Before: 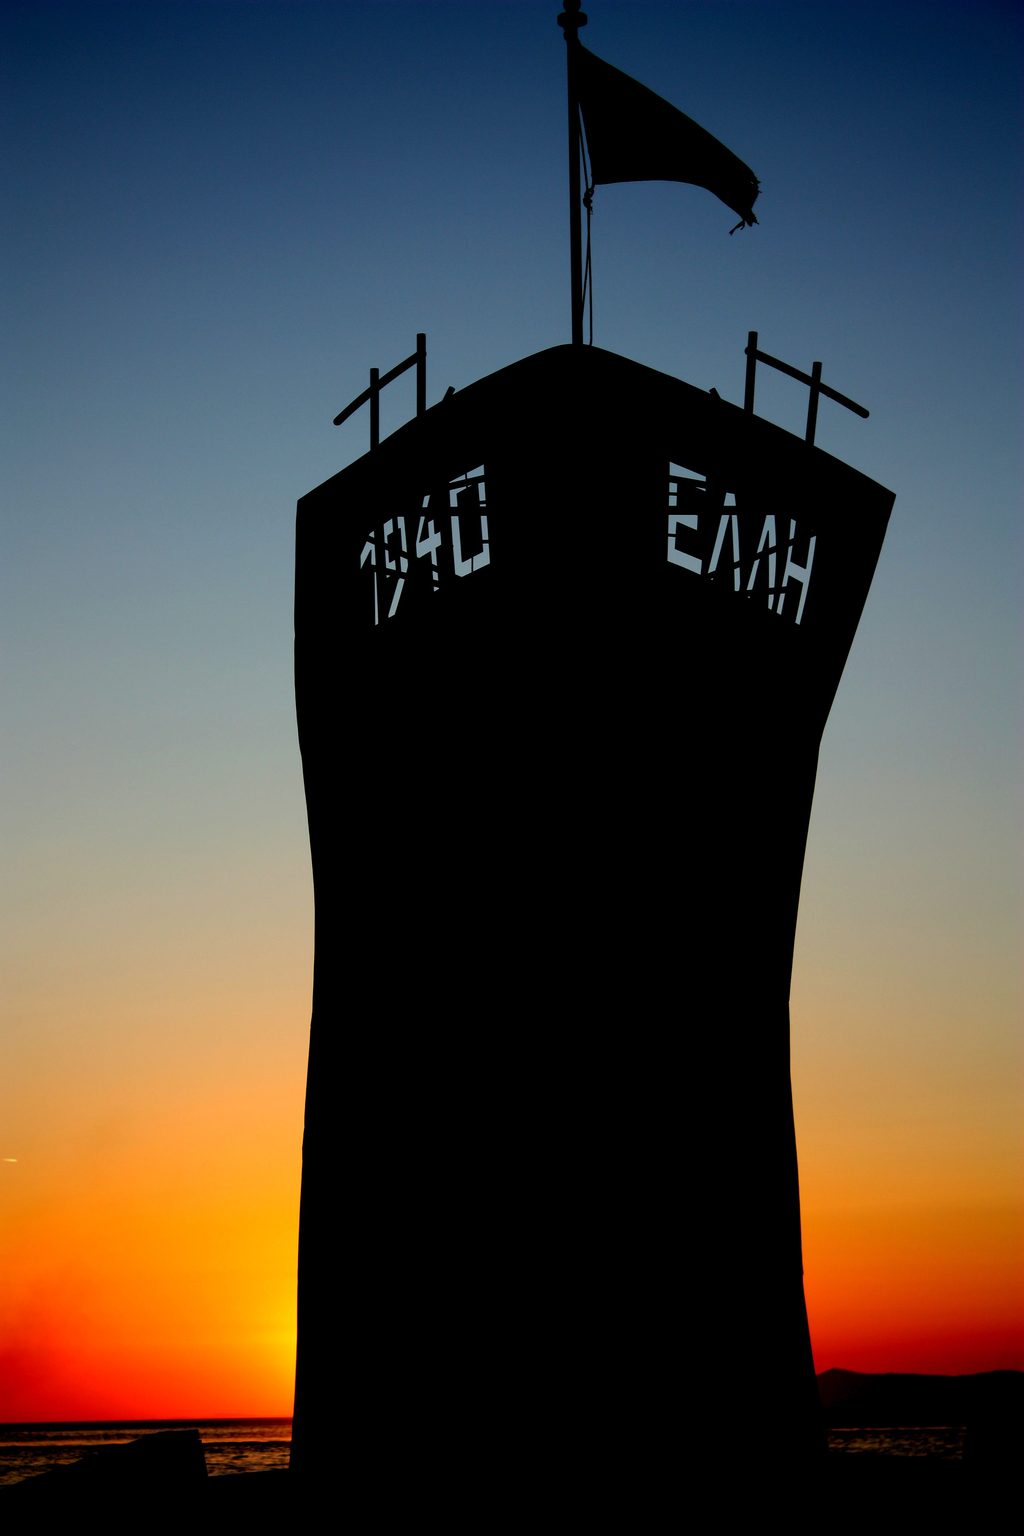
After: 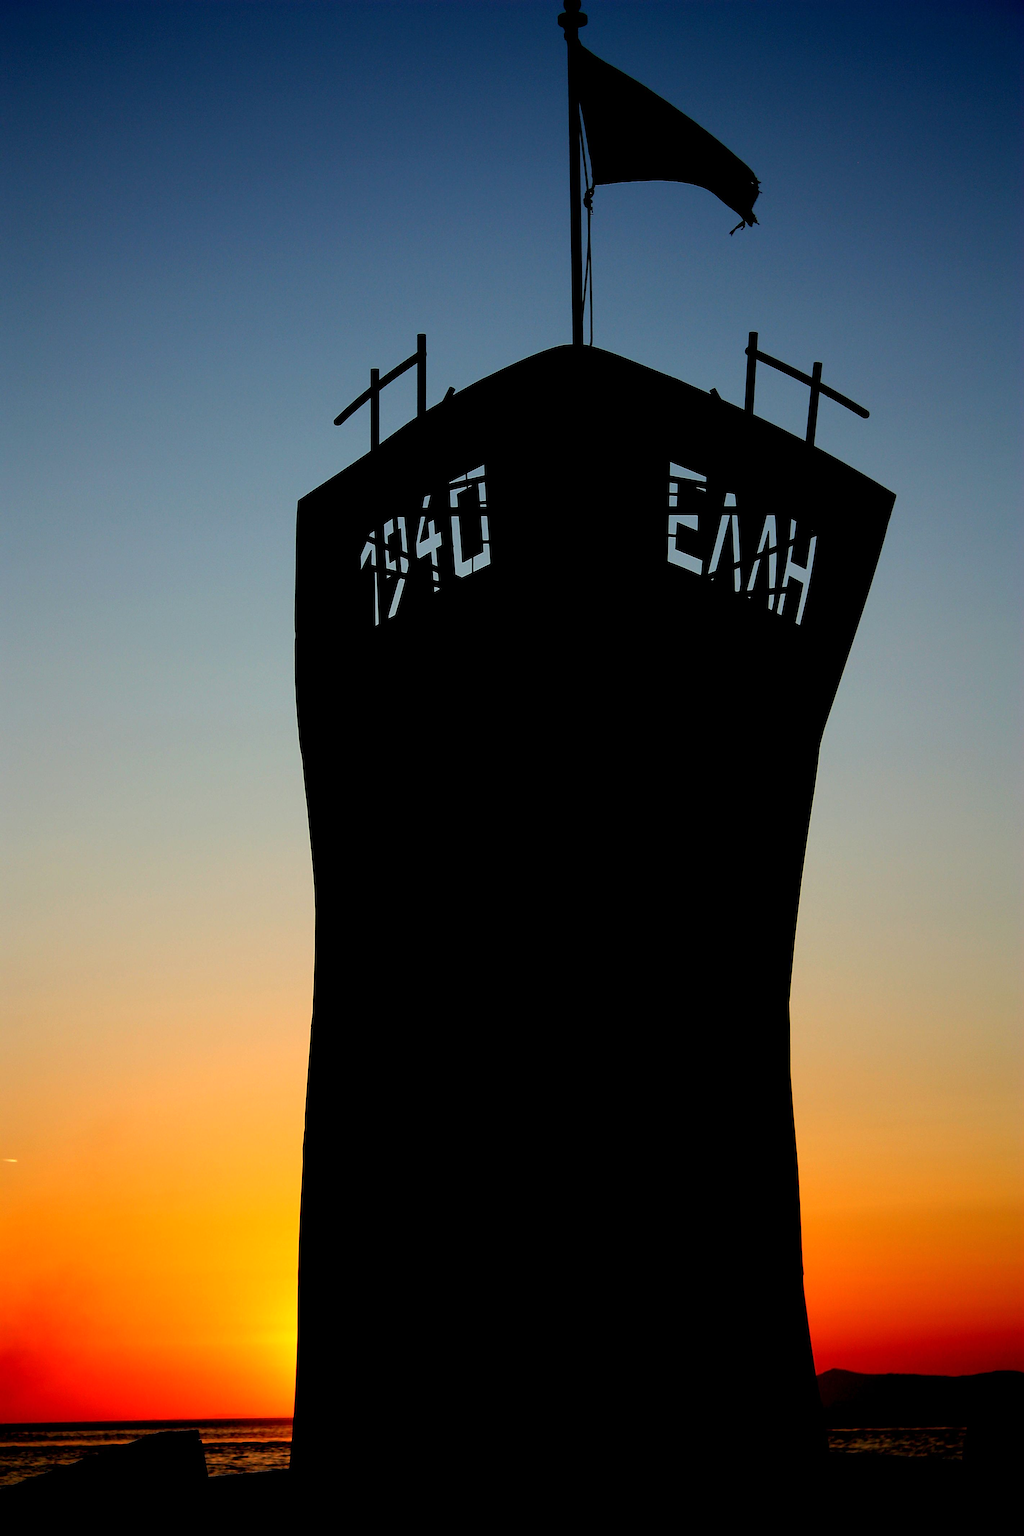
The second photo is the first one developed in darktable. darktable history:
sharpen: on, module defaults
exposure: exposure 0.223 EV, compensate highlight preservation false
